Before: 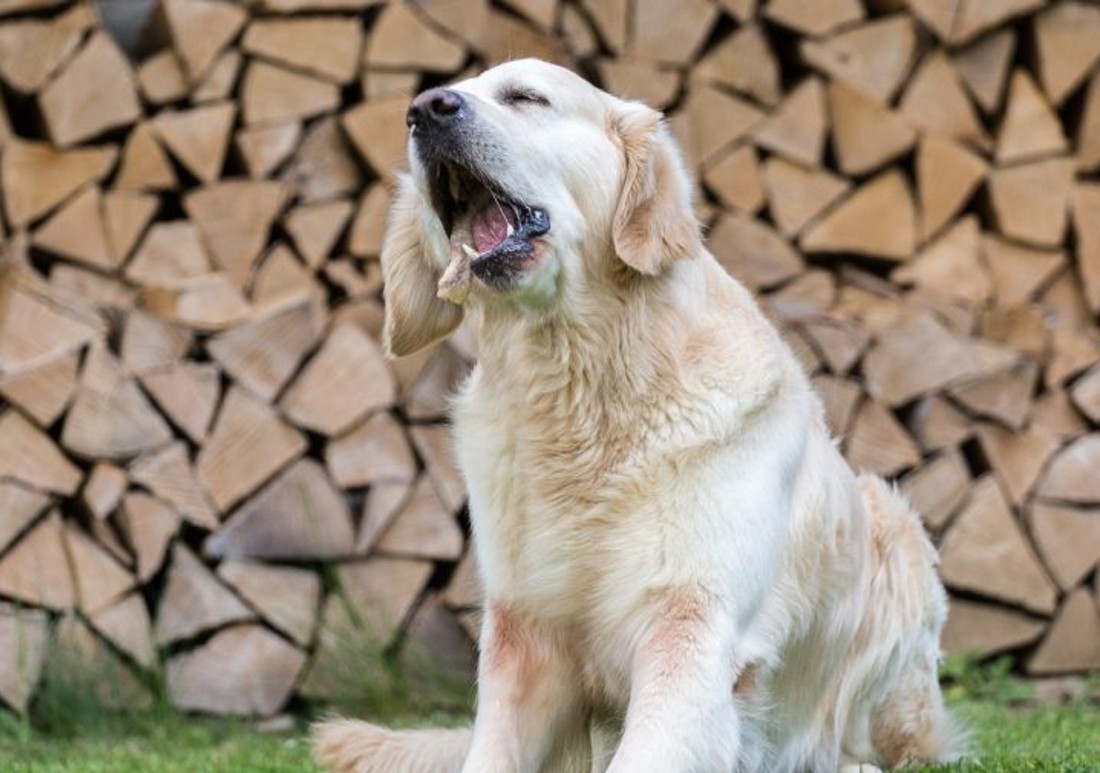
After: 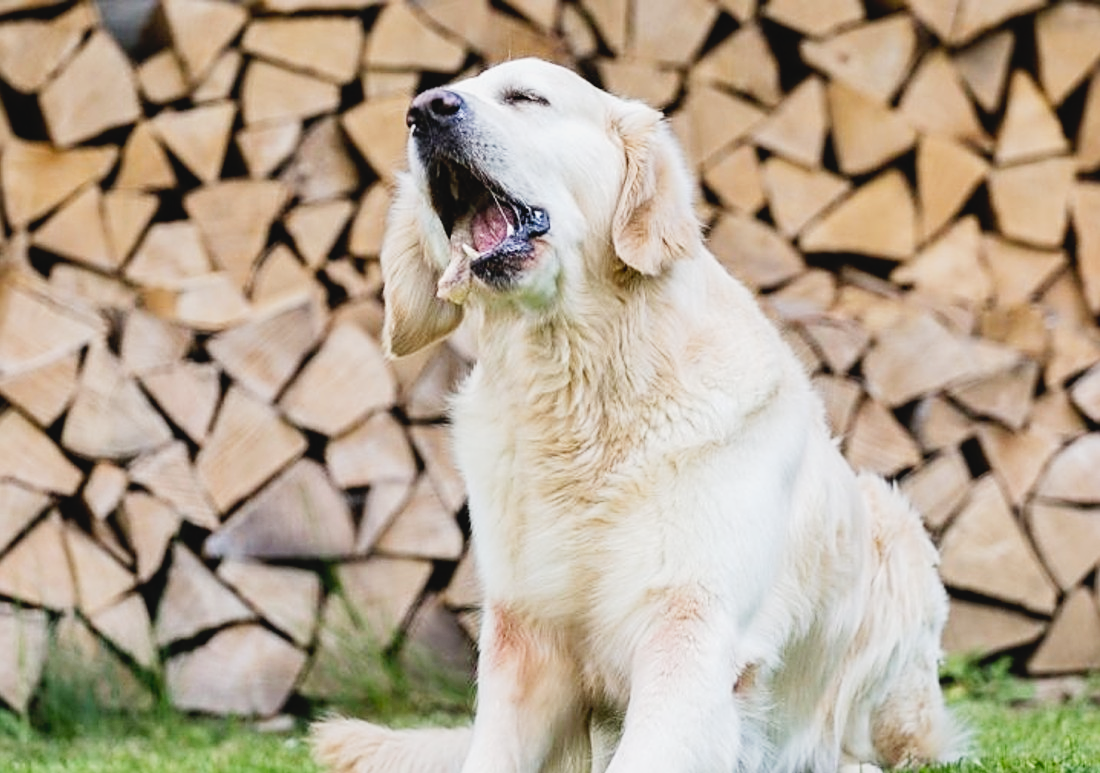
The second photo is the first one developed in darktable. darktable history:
tone curve: curves: ch0 [(0, 0.039) (0.113, 0.081) (0.204, 0.204) (0.498, 0.608) (0.709, 0.819) (0.984, 0.961)]; ch1 [(0, 0) (0.172, 0.123) (0.317, 0.272) (0.414, 0.382) (0.476, 0.479) (0.505, 0.501) (0.528, 0.54) (0.618, 0.647) (0.709, 0.764) (1, 1)]; ch2 [(0, 0) (0.411, 0.424) (0.492, 0.502) (0.521, 0.513) (0.537, 0.57) (0.686, 0.638) (1, 1)], preserve colors none
sharpen: on, module defaults
color calibration: illuminant same as pipeline (D50), adaptation XYZ, x 0.346, y 0.358, temperature 5018.88 K
